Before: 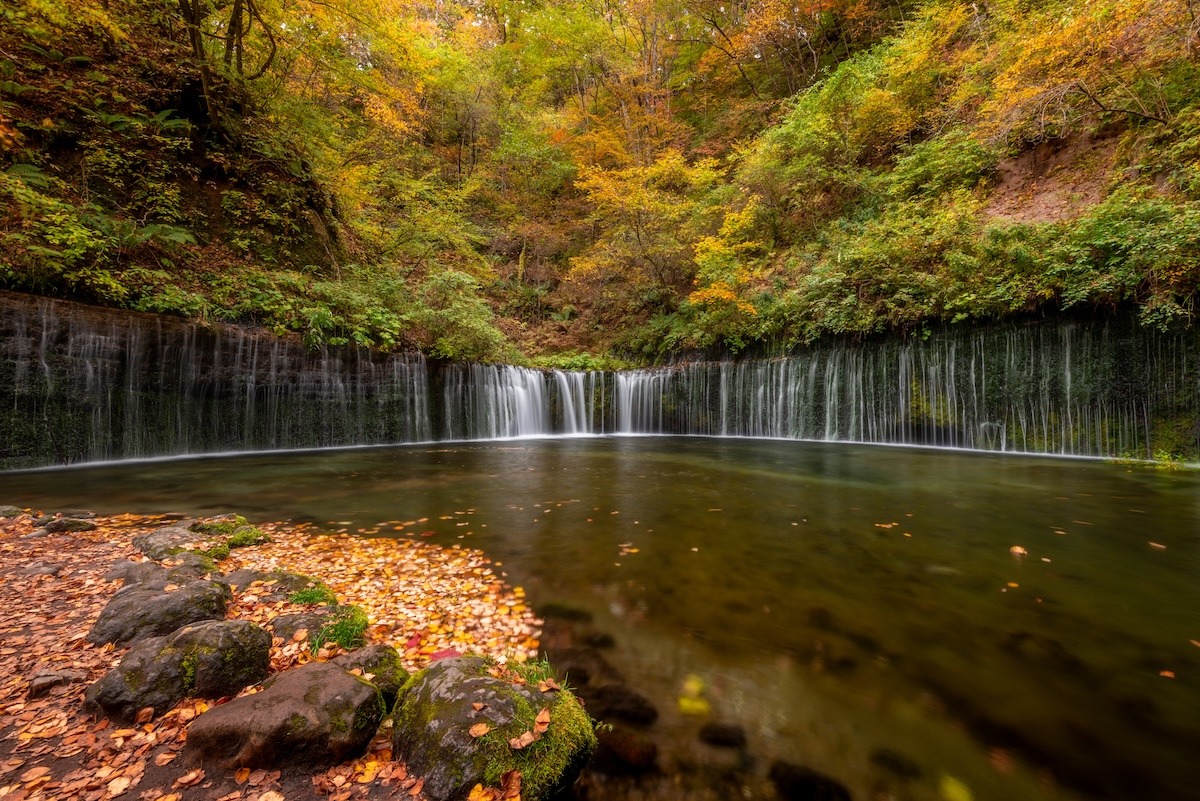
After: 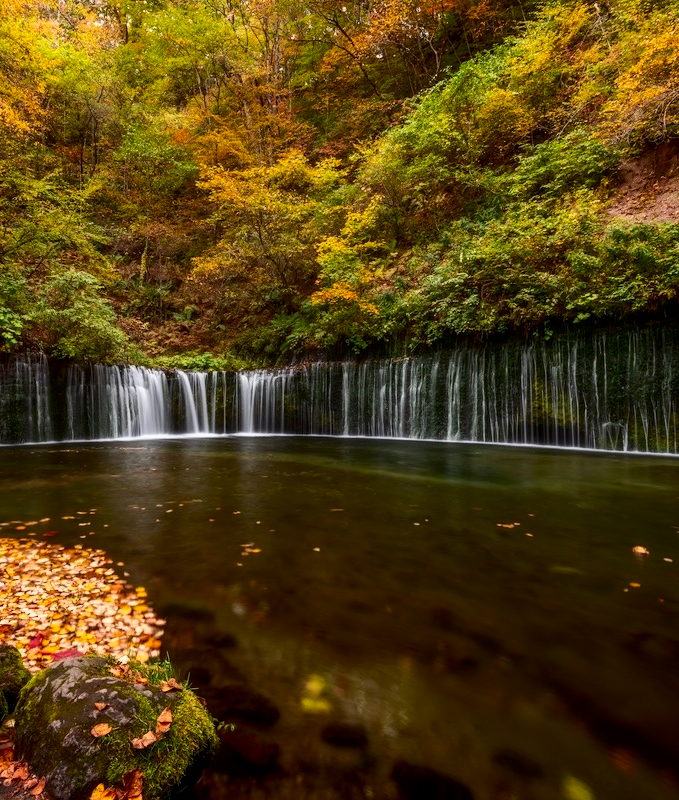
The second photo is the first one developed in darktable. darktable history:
crop: left 31.546%, top 0.013%, right 11.79%
contrast brightness saturation: contrast 0.196, brightness -0.105, saturation 0.105
